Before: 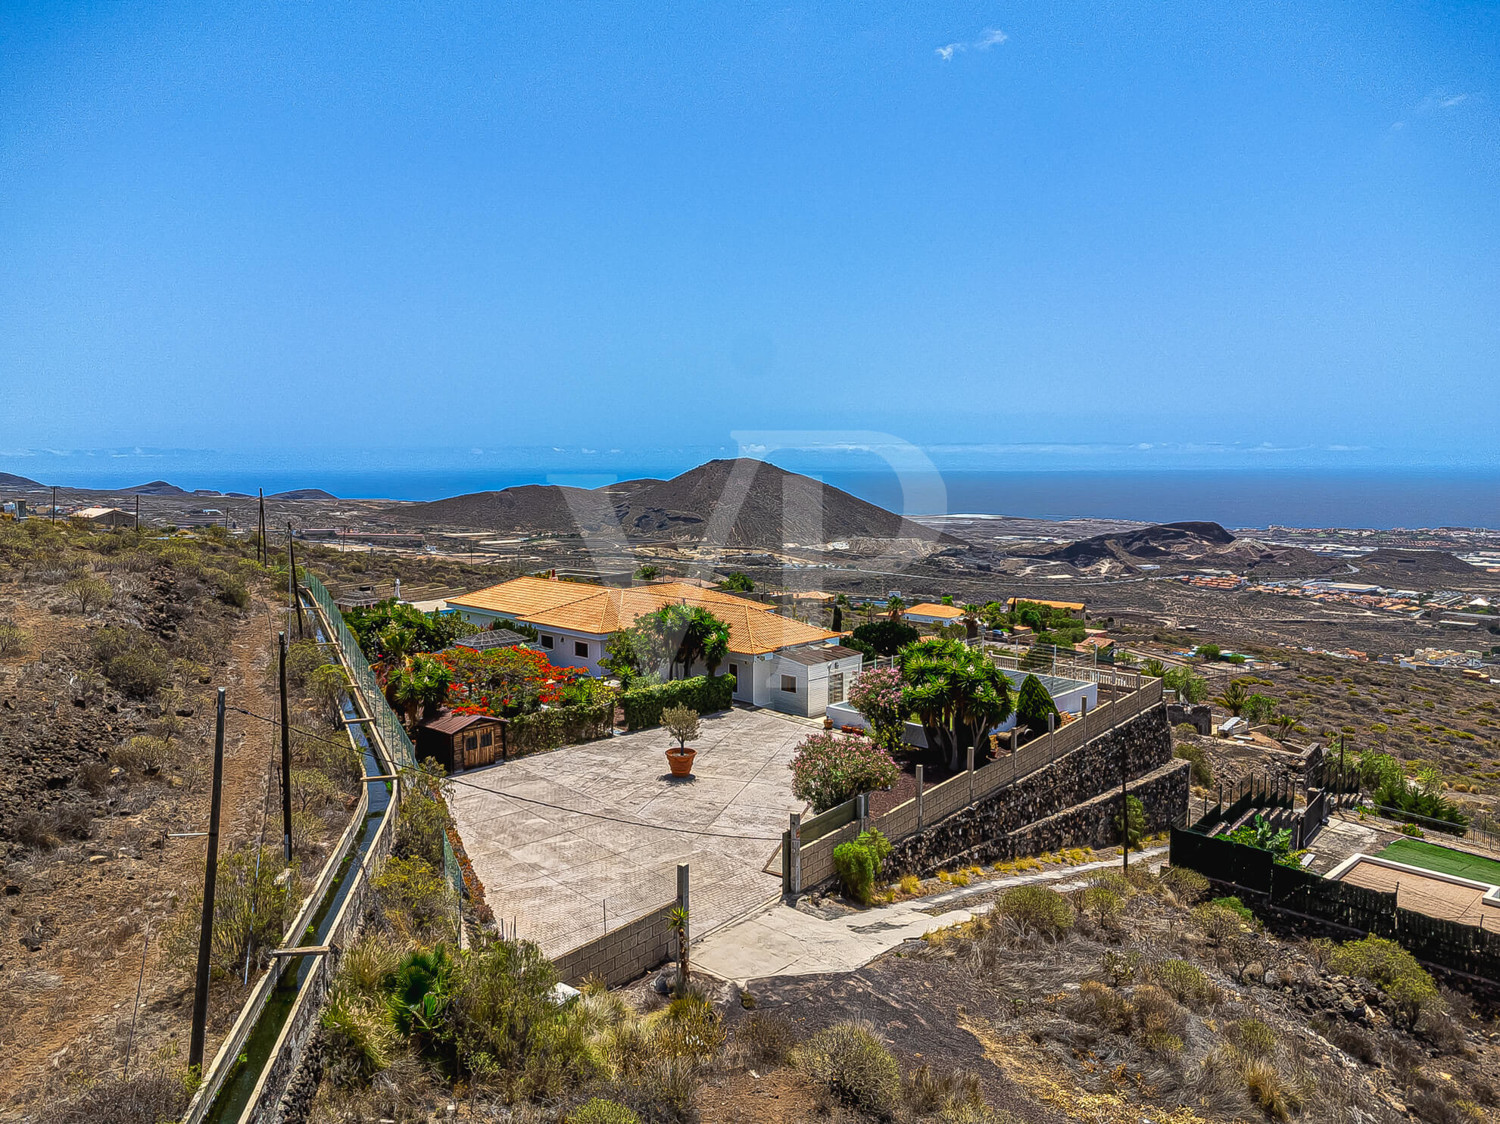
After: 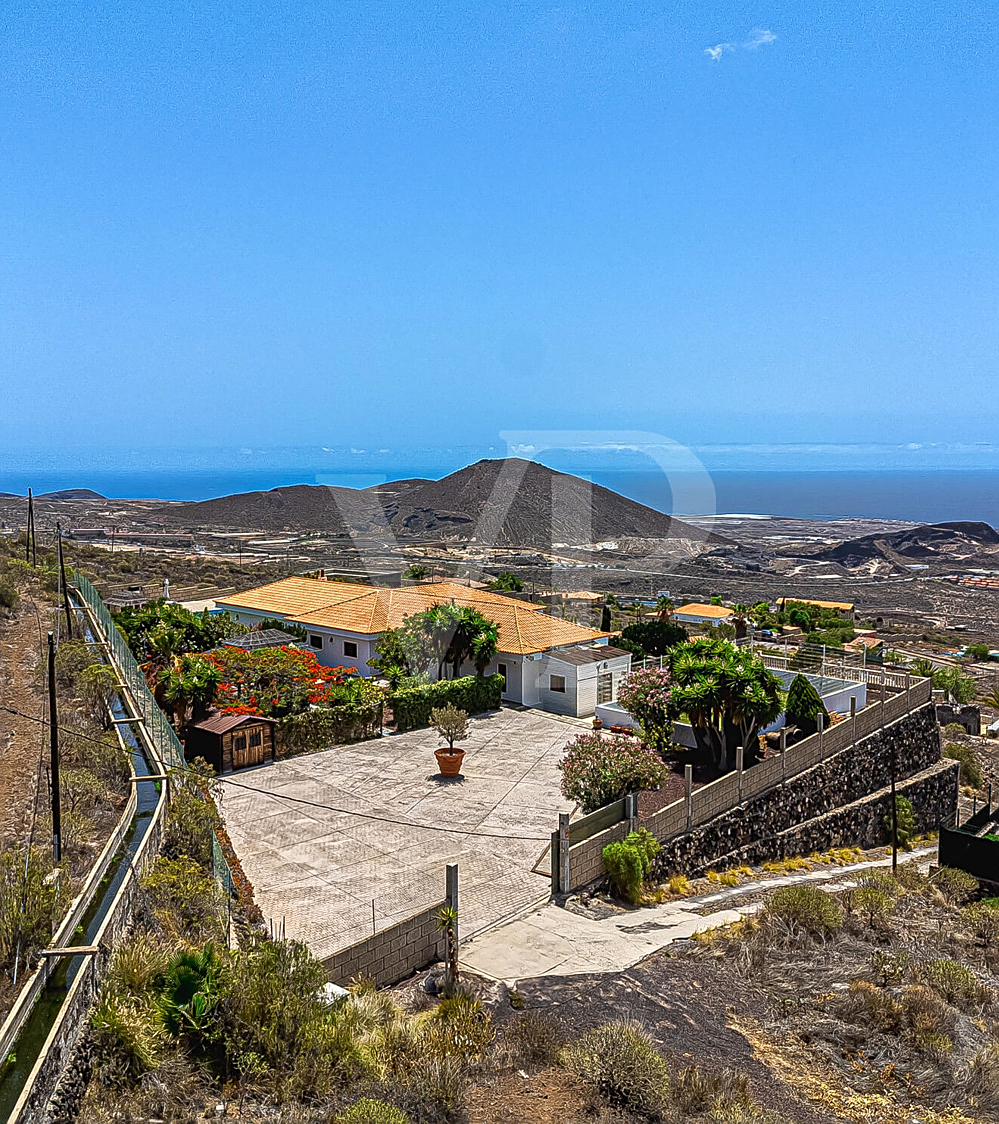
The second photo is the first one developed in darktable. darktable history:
shadows and highlights: shadows 0, highlights 40
sharpen: on, module defaults
crop: left 15.419%, right 17.914%
